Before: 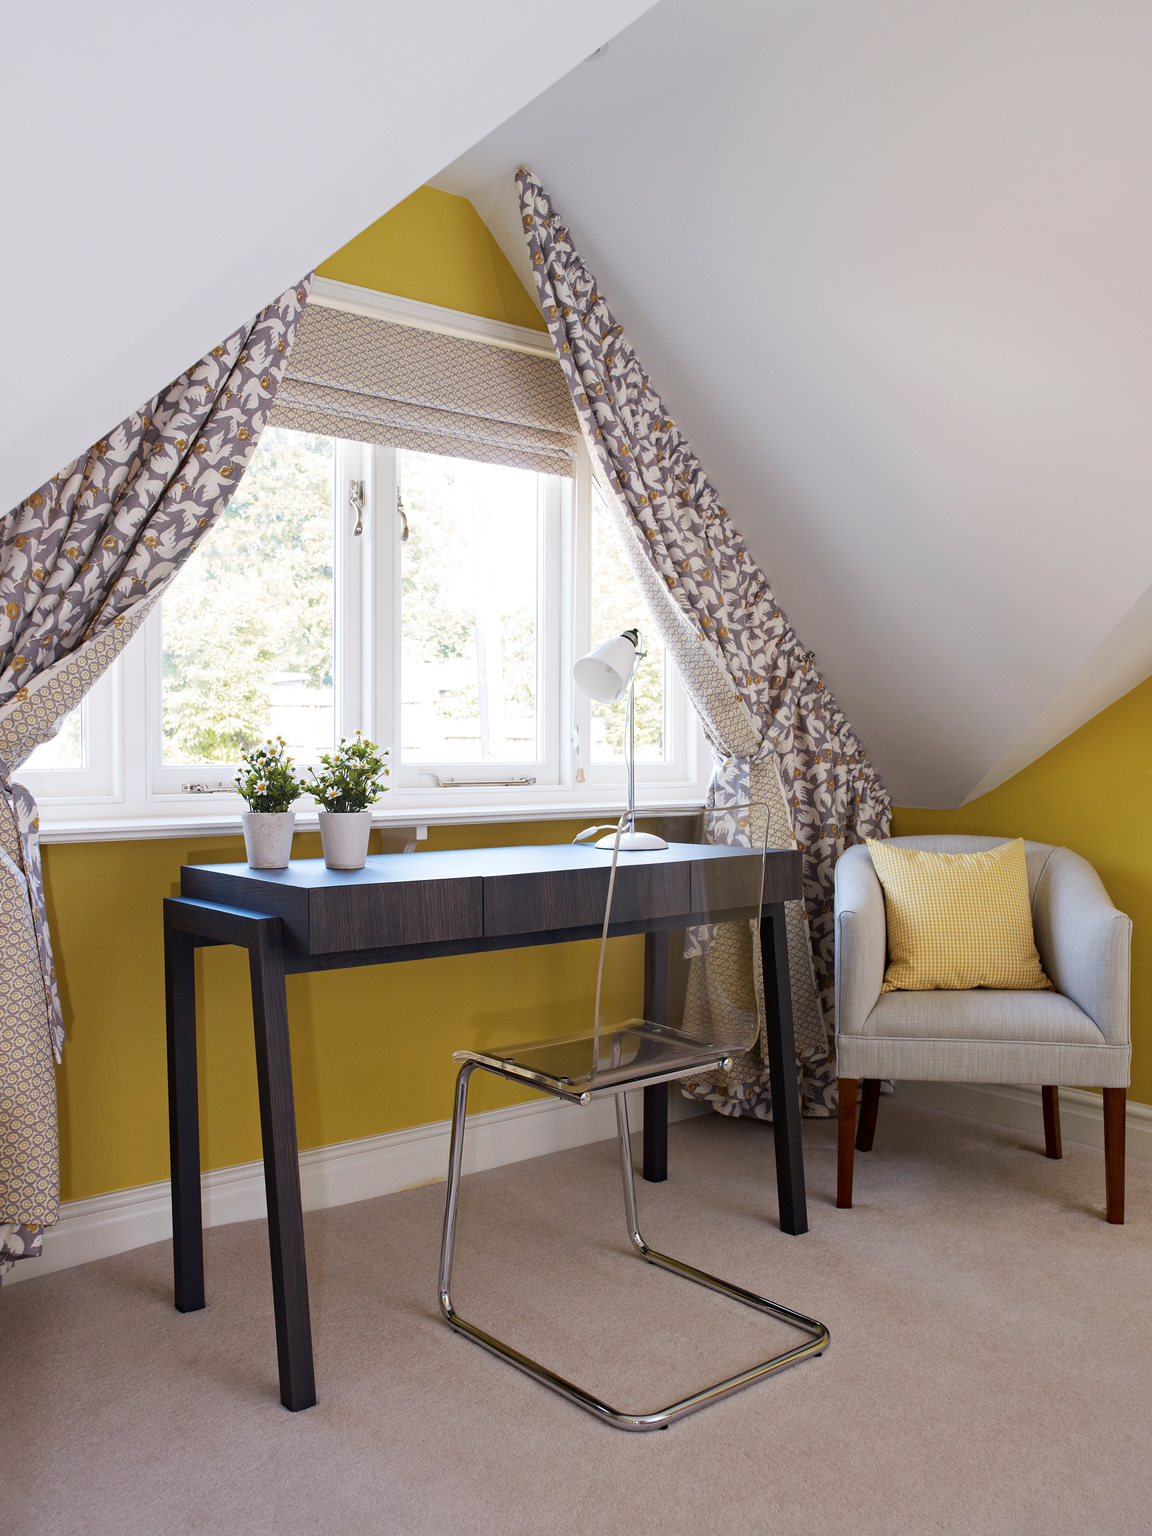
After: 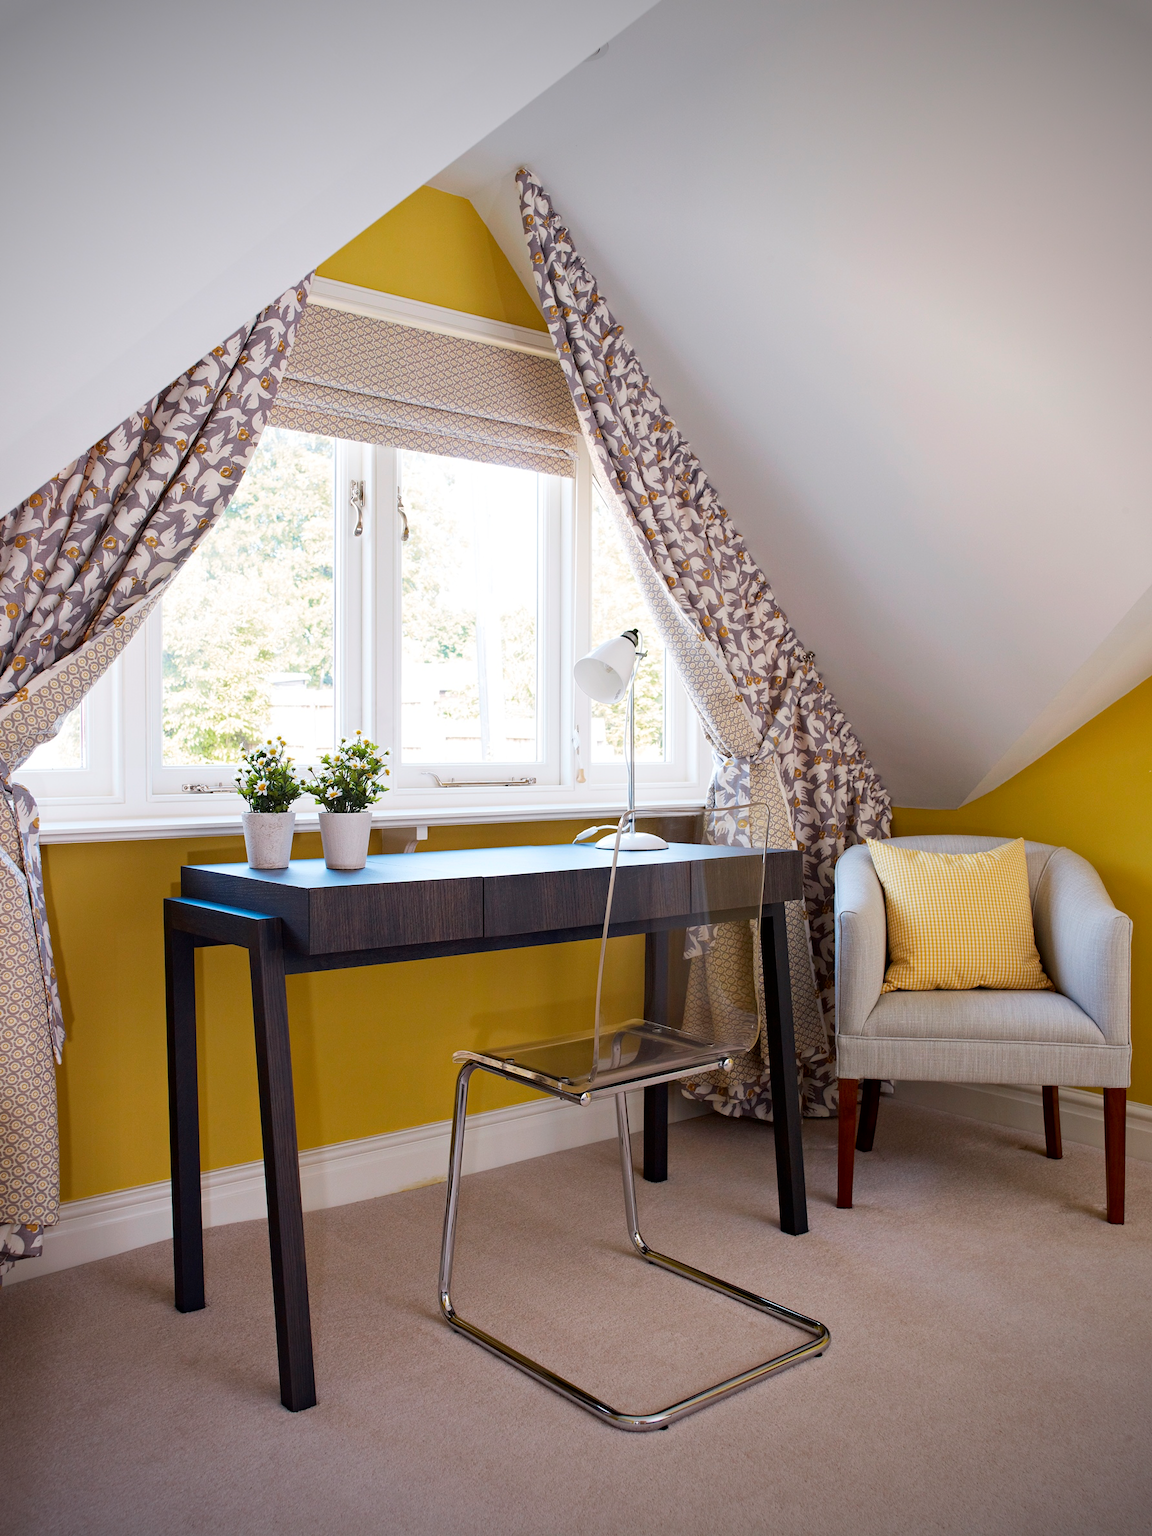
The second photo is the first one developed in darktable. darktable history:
contrast brightness saturation: contrast 0.078, saturation 0.025
vignetting: brightness -0.632, saturation -0.012, width/height ratio 1.1
